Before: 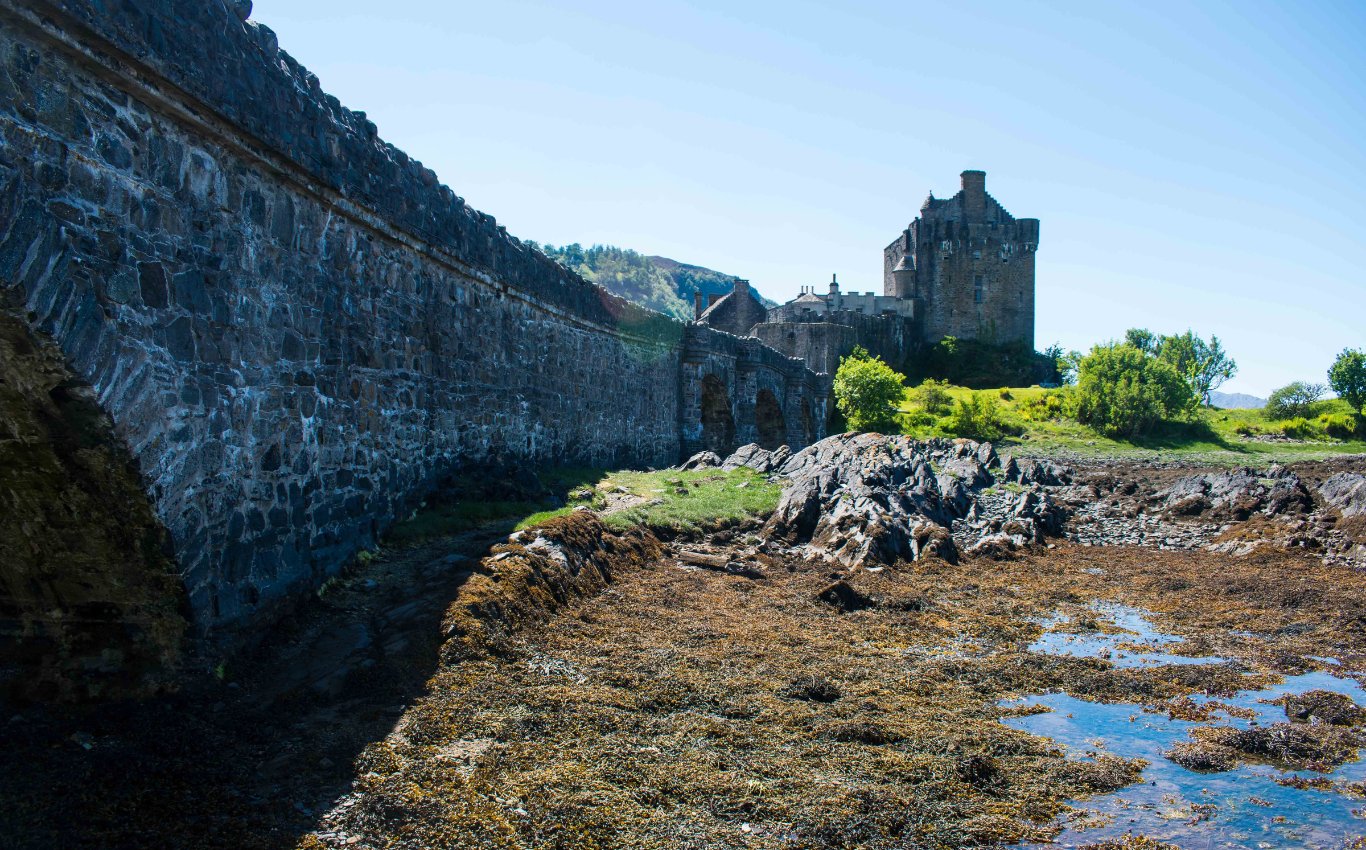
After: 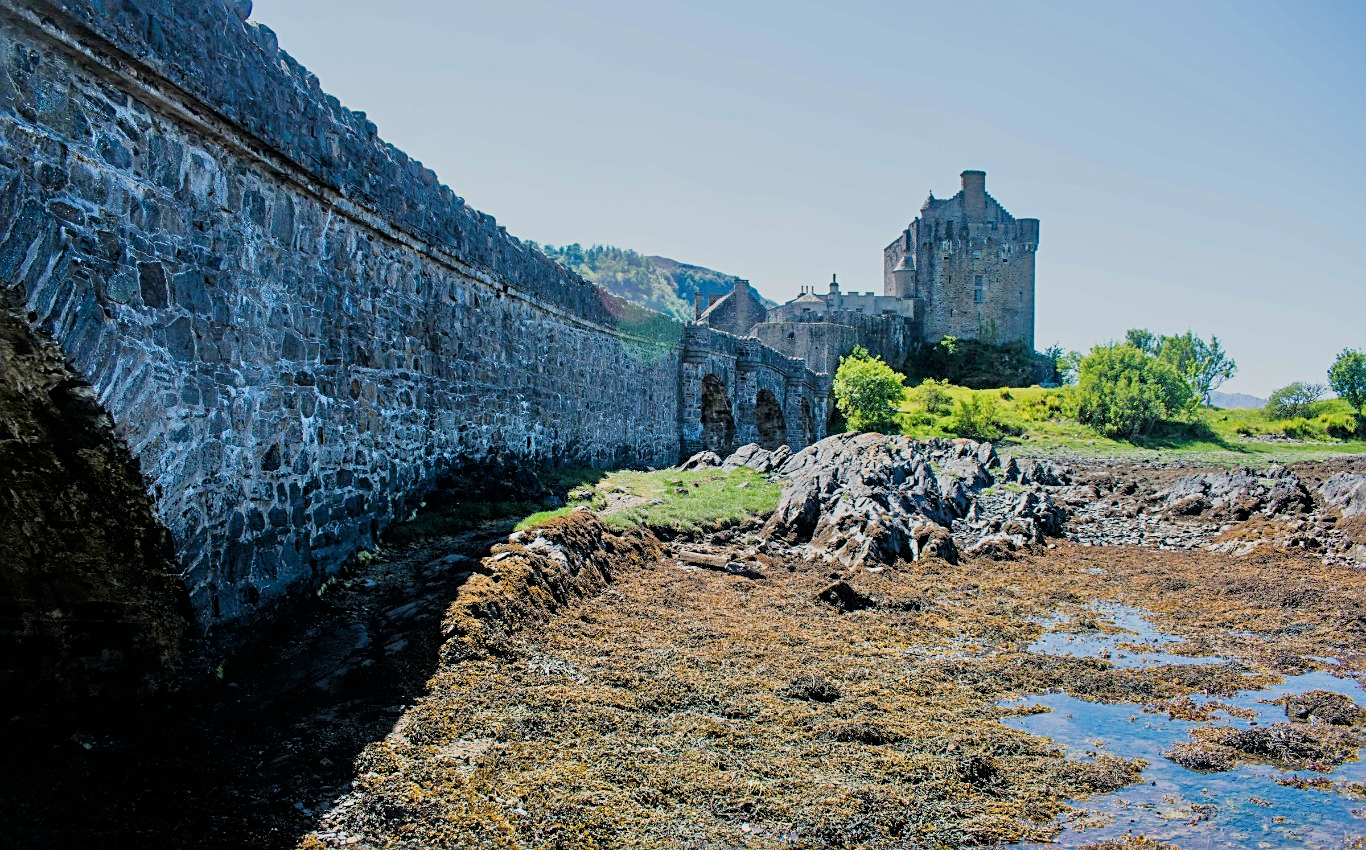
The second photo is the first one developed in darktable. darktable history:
sharpen: radius 2.767
filmic rgb: black relative exposure -7.65 EV, white relative exposure 4.56 EV, hardness 3.61
tone equalizer: -7 EV 0.15 EV, -6 EV 0.6 EV, -5 EV 1.15 EV, -4 EV 1.33 EV, -3 EV 1.15 EV, -2 EV 0.6 EV, -1 EV 0.15 EV, mask exposure compensation -0.5 EV
